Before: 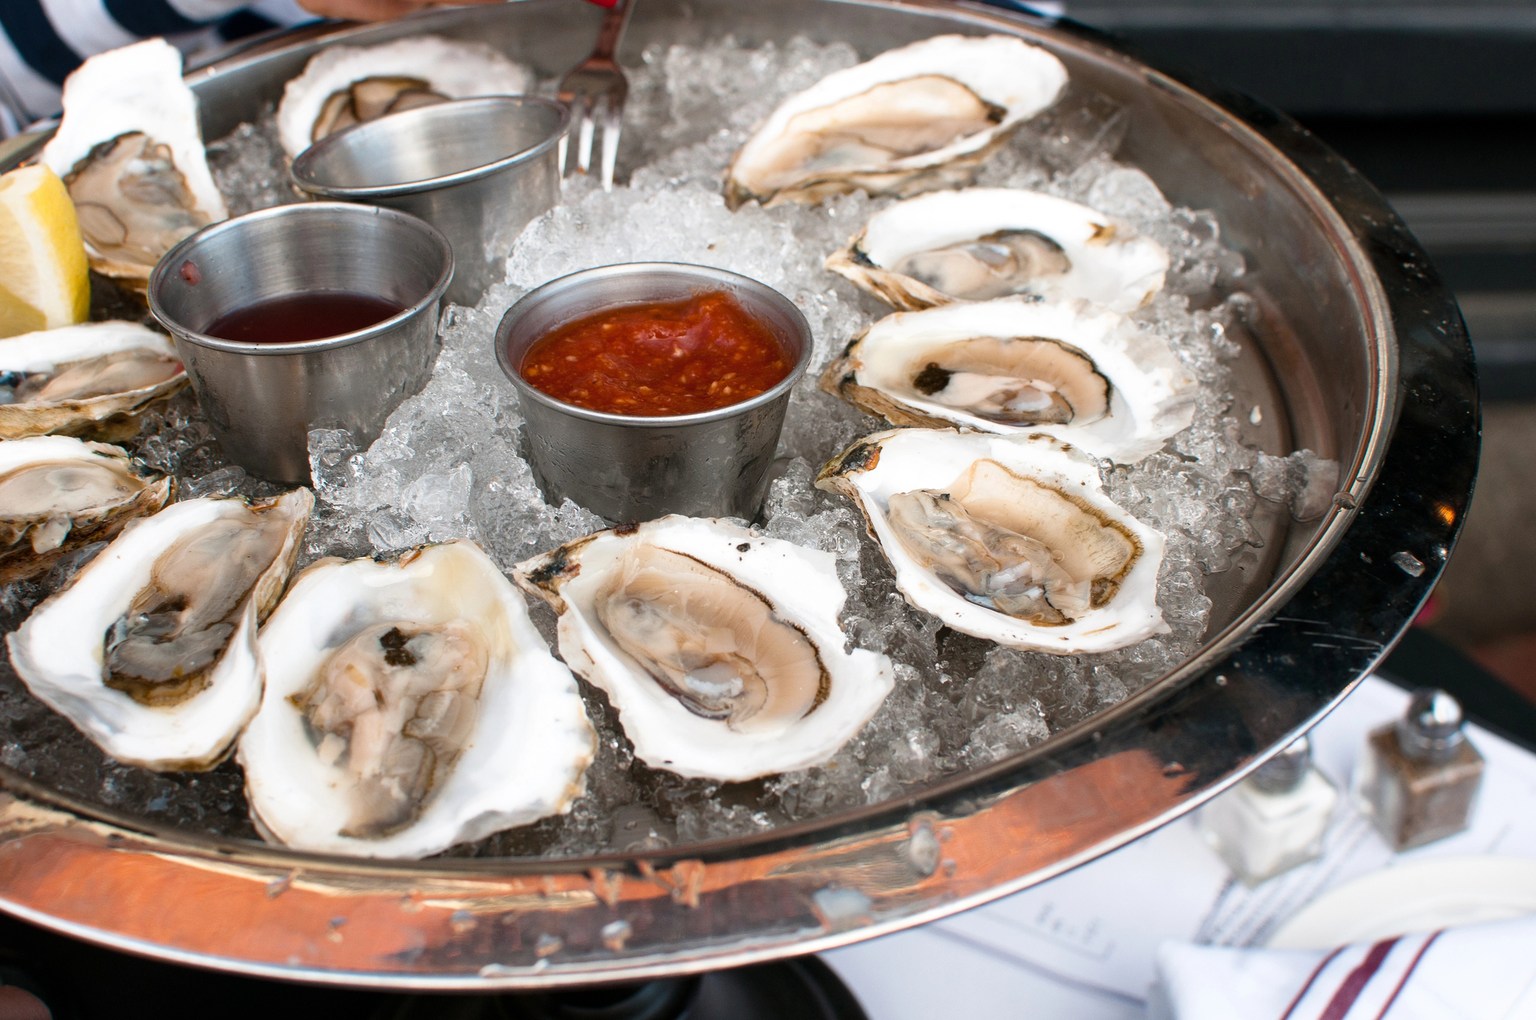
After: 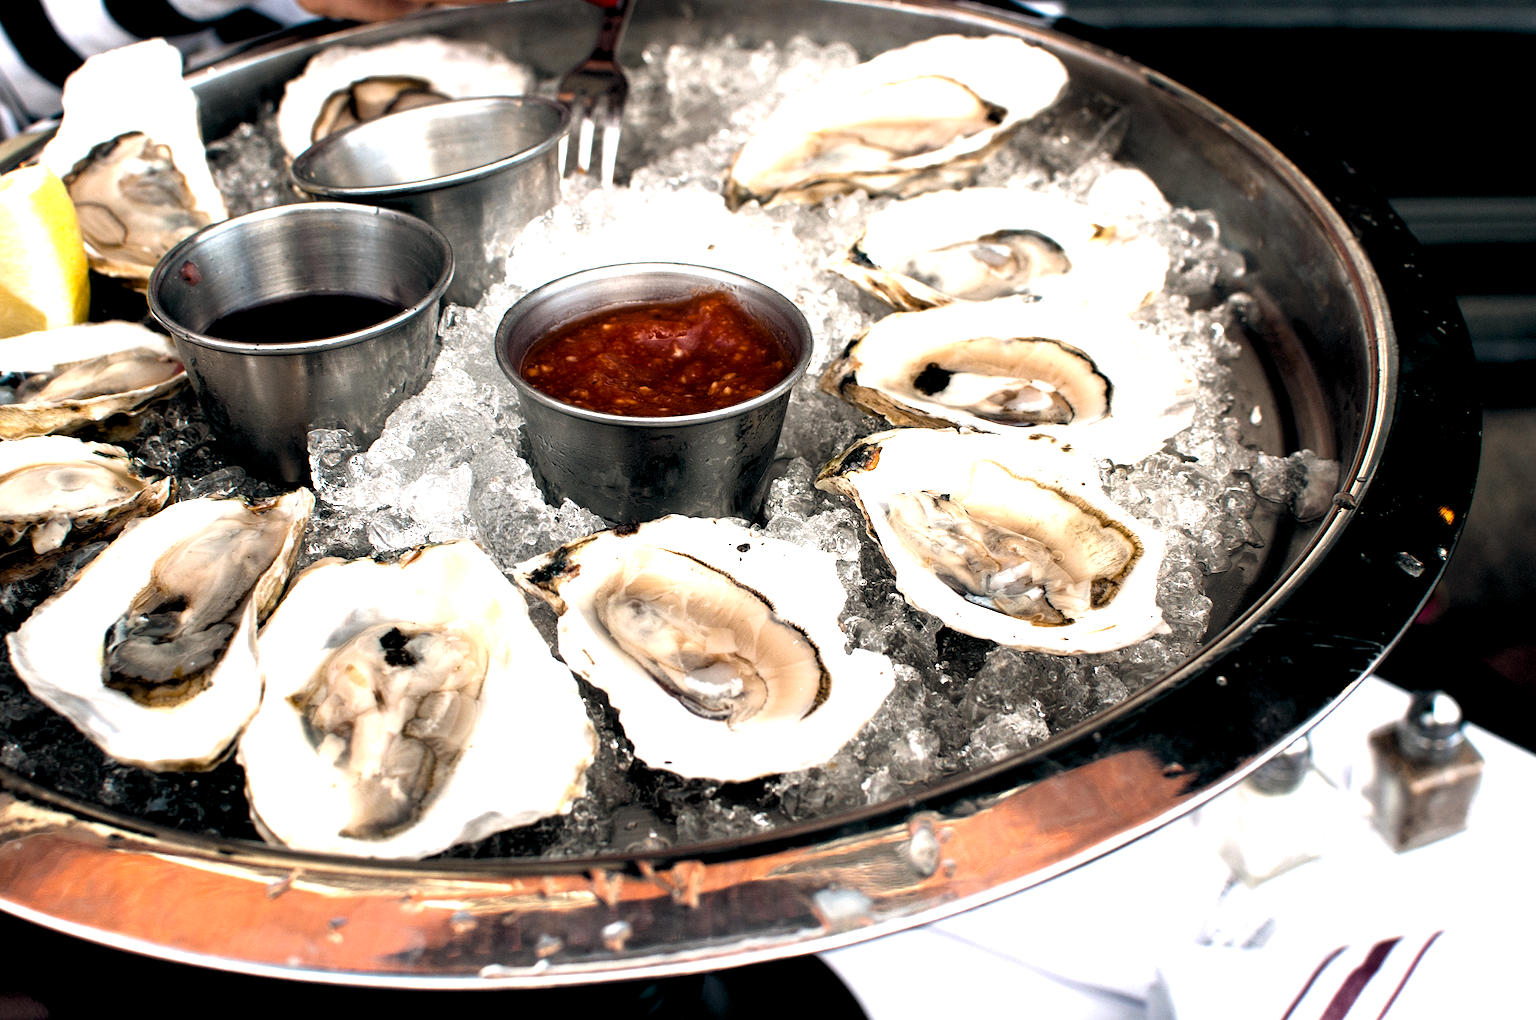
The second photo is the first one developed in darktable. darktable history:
color balance: lift [0.975, 0.993, 1, 1.015], gamma [1.1, 1, 1, 0.945], gain [1, 1.04, 1, 0.95]
levels: levels [0.044, 0.475, 0.791]
